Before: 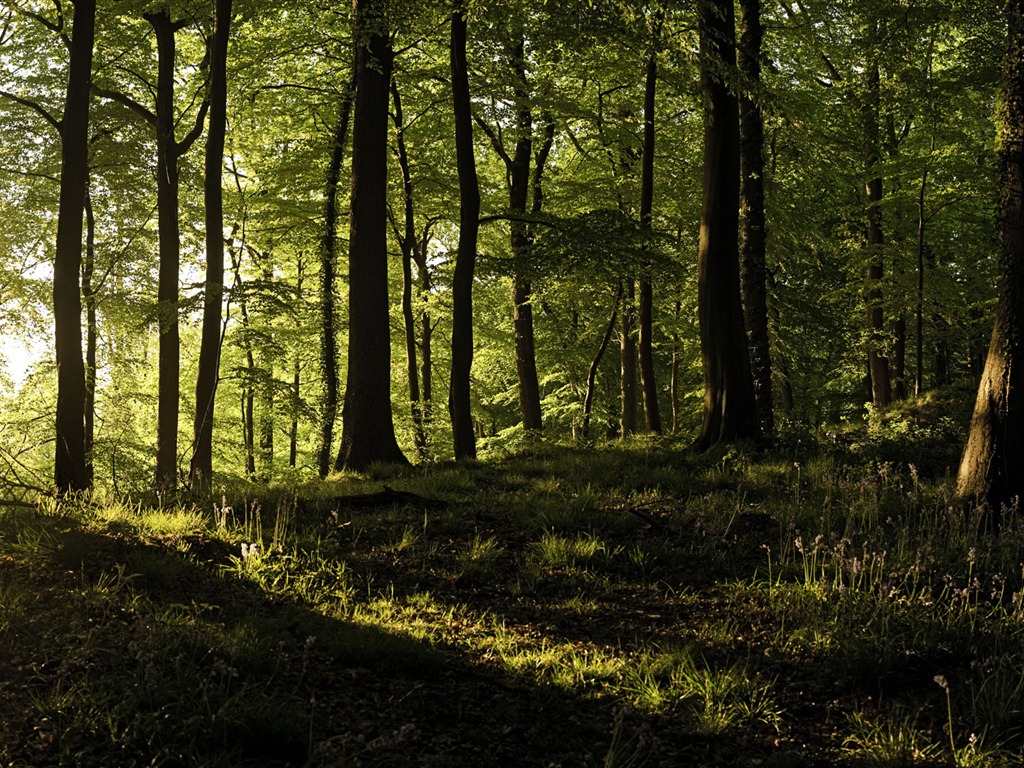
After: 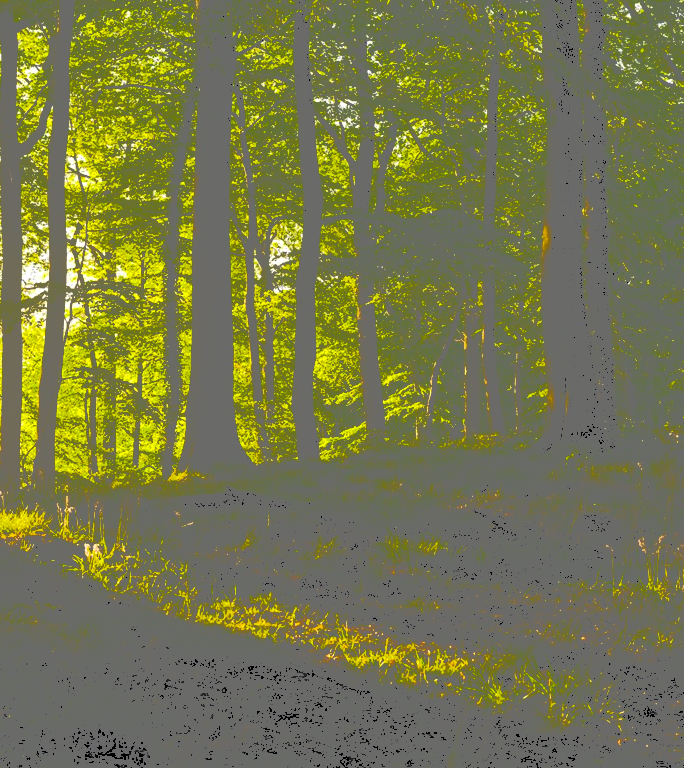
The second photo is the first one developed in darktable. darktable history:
crop: left 15.411%, right 17.769%
tone curve: curves: ch0 [(0, 0) (0.003, 0.449) (0.011, 0.449) (0.025, 0.449) (0.044, 0.45) (0.069, 0.453) (0.1, 0.453) (0.136, 0.455) (0.177, 0.458) (0.224, 0.462) (0.277, 0.47) (0.335, 0.491) (0.399, 0.522) (0.468, 0.561) (0.543, 0.619) (0.623, 0.69) (0.709, 0.756) (0.801, 0.802) (0.898, 0.825) (1, 1)], color space Lab, independent channels, preserve colors none
contrast brightness saturation: contrast 0.226, brightness 0.114, saturation 0.286
color balance rgb: shadows lift › chroma 3.007%, shadows lift › hue 241.77°, power › hue 311.88°, linear chroma grading › global chroma 41.391%, perceptual saturation grading › global saturation 0.567%, perceptual brilliance grading › highlights 3.862%, perceptual brilliance grading › mid-tones -18.034%, perceptual brilliance grading › shadows -41.368%, global vibrance 20%
